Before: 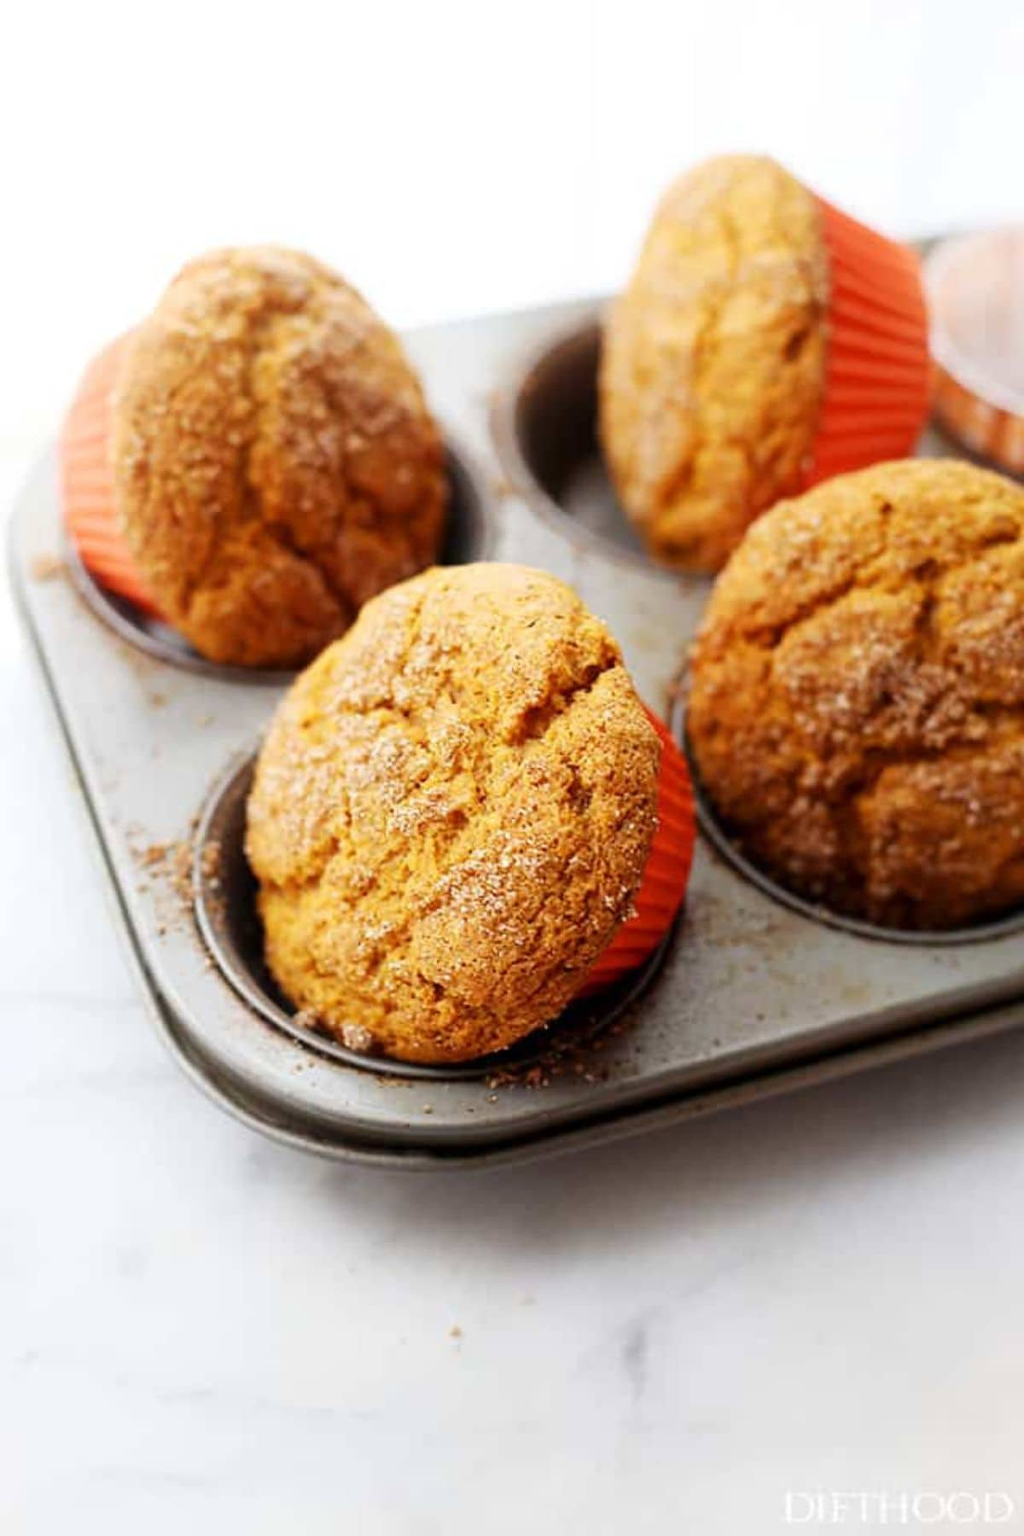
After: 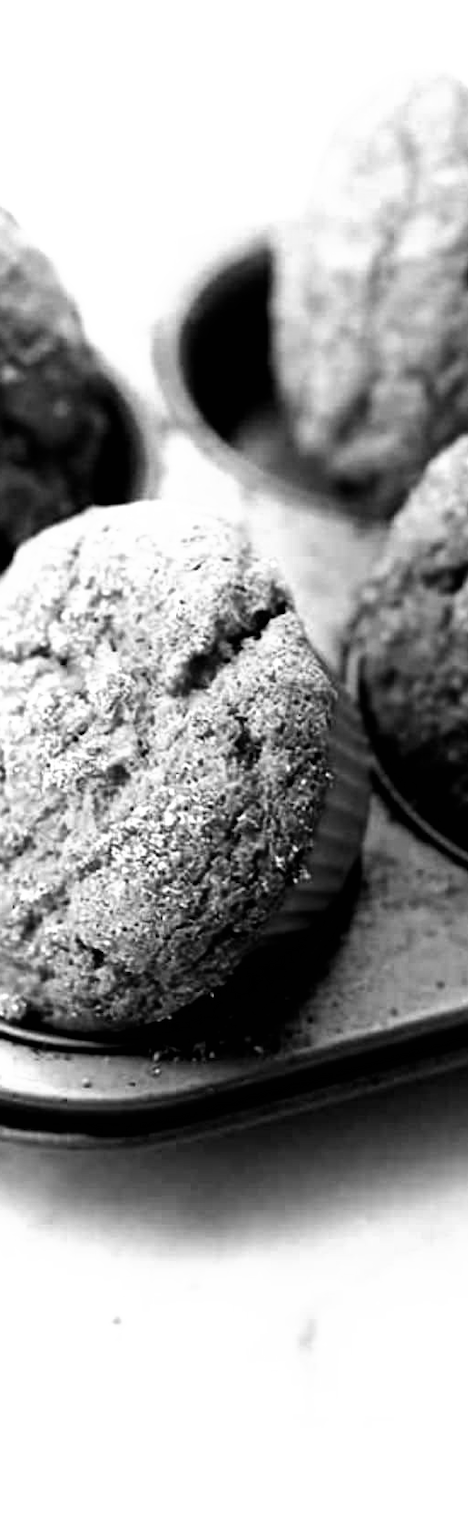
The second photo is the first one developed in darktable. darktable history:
tone equalizer: on, module defaults
color calibration: output gray [0.22, 0.42, 0.37, 0], illuminant Planckian (black body), x 0.375, y 0.373, temperature 4127.48 K
crop: left 33.897%, top 5.949%, right 23.086%
filmic rgb: black relative exposure -8.18 EV, white relative exposure 2.21 EV, threshold 5.97 EV, hardness 7.04, latitude 86.32%, contrast 1.679, highlights saturation mix -3.86%, shadows ↔ highlights balance -2.18%, color science v5 (2021), contrast in shadows safe, contrast in highlights safe, enable highlight reconstruction true
